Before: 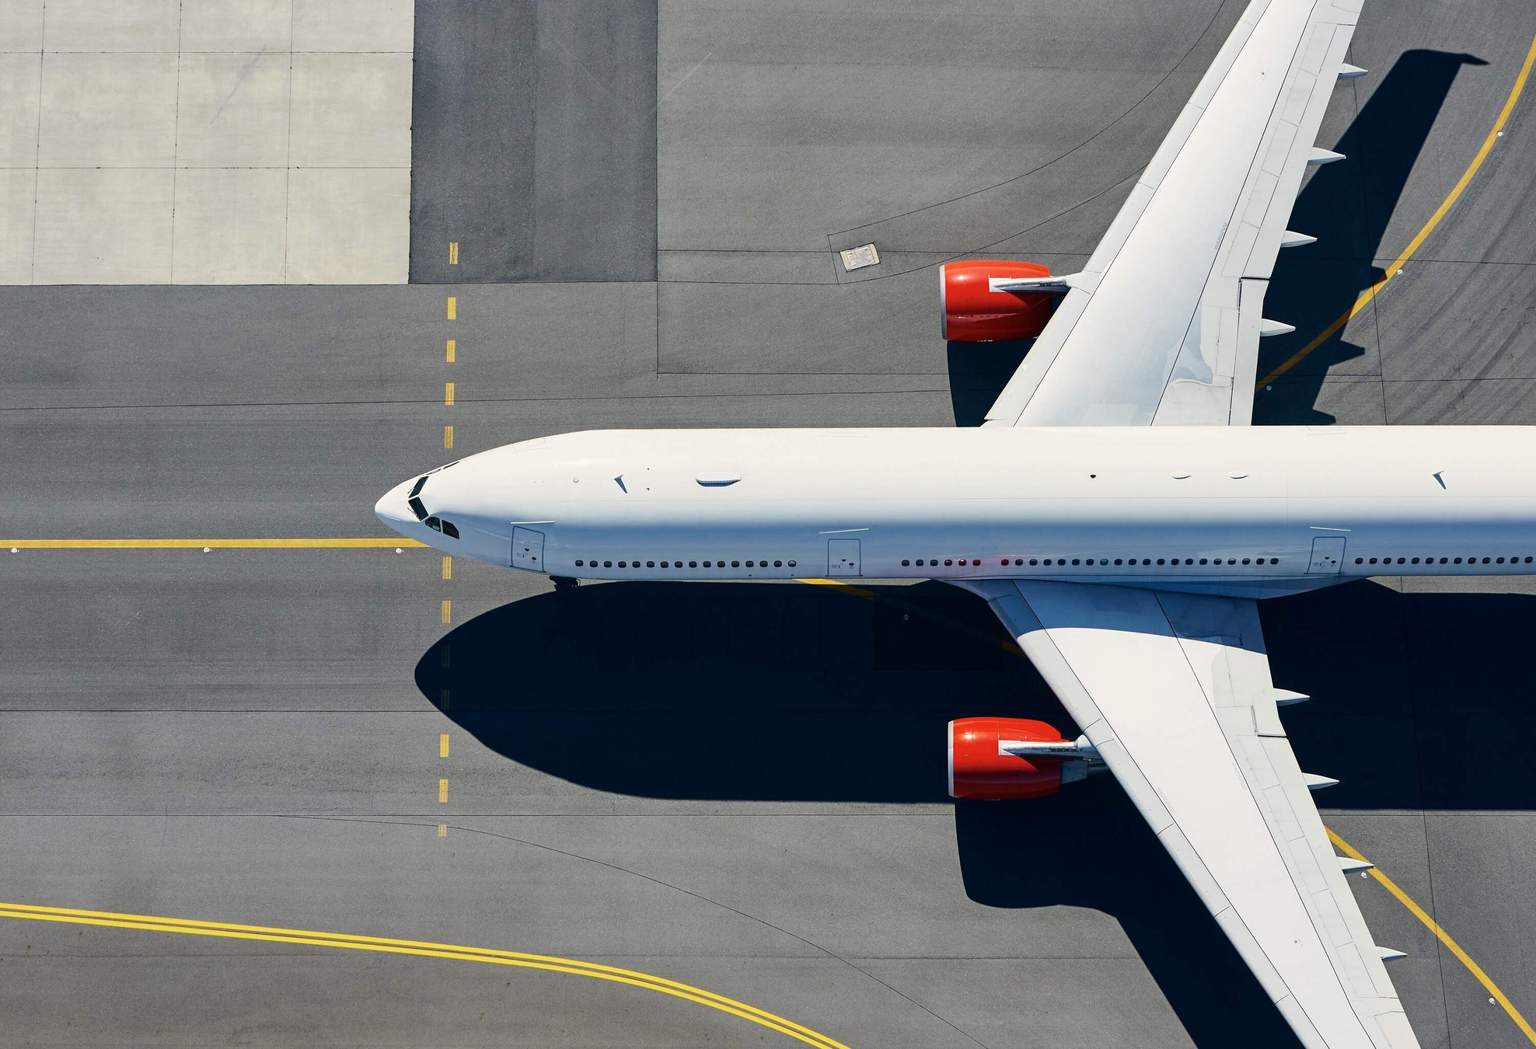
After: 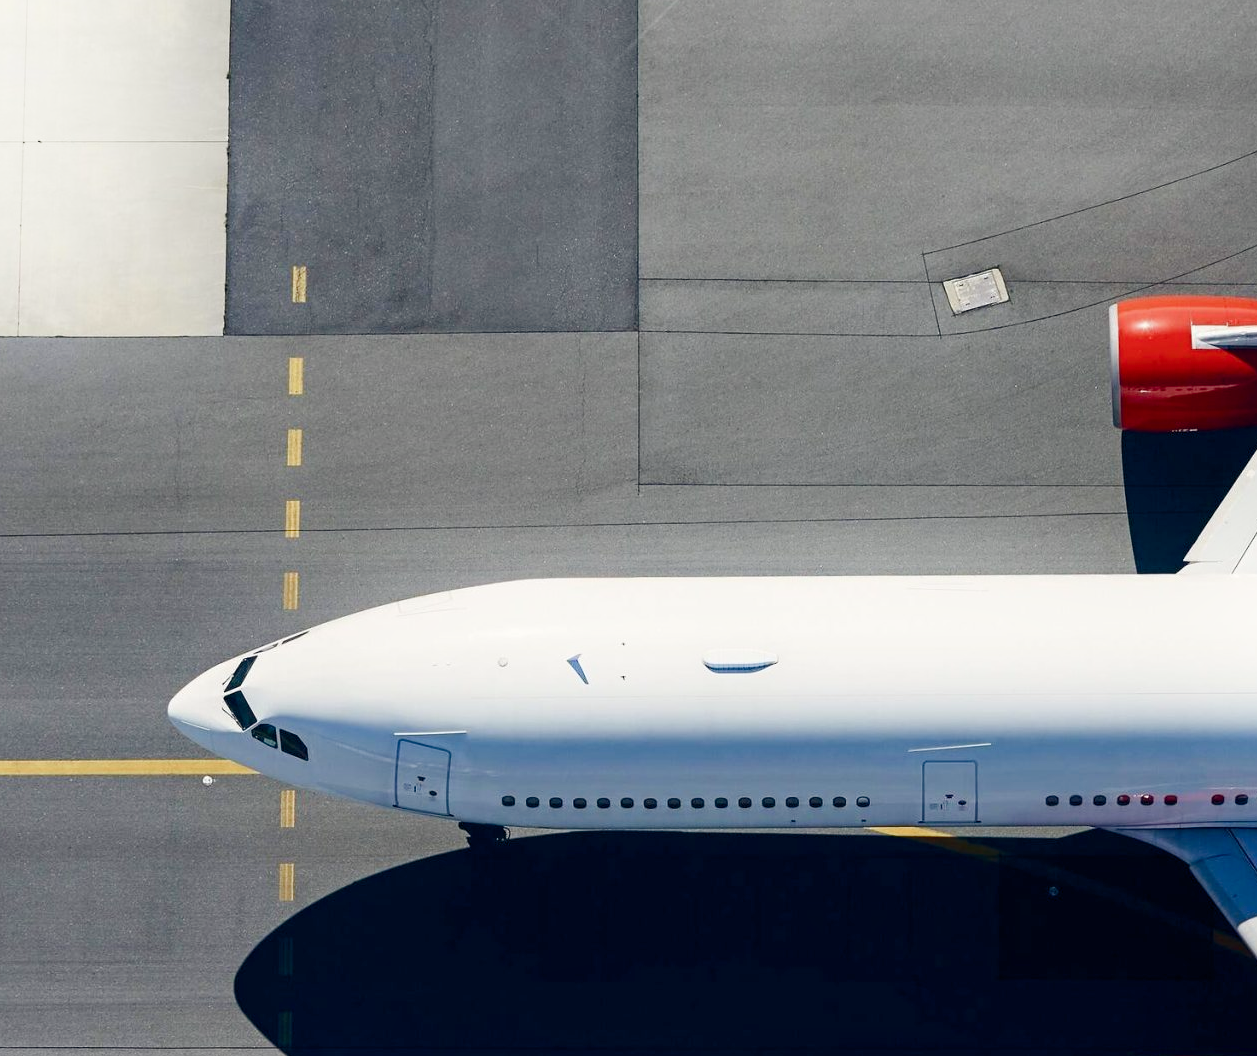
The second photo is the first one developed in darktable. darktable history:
crop: left 17.886%, top 7.92%, right 32.975%, bottom 31.647%
shadows and highlights: shadows -21.53, highlights 98.01, soften with gaussian
color balance rgb: global offset › chroma 0.058%, global offset › hue 254.03°, perceptual saturation grading › global saturation 20%, perceptual saturation grading › highlights -49.629%, perceptual saturation grading › shadows 24.246%
